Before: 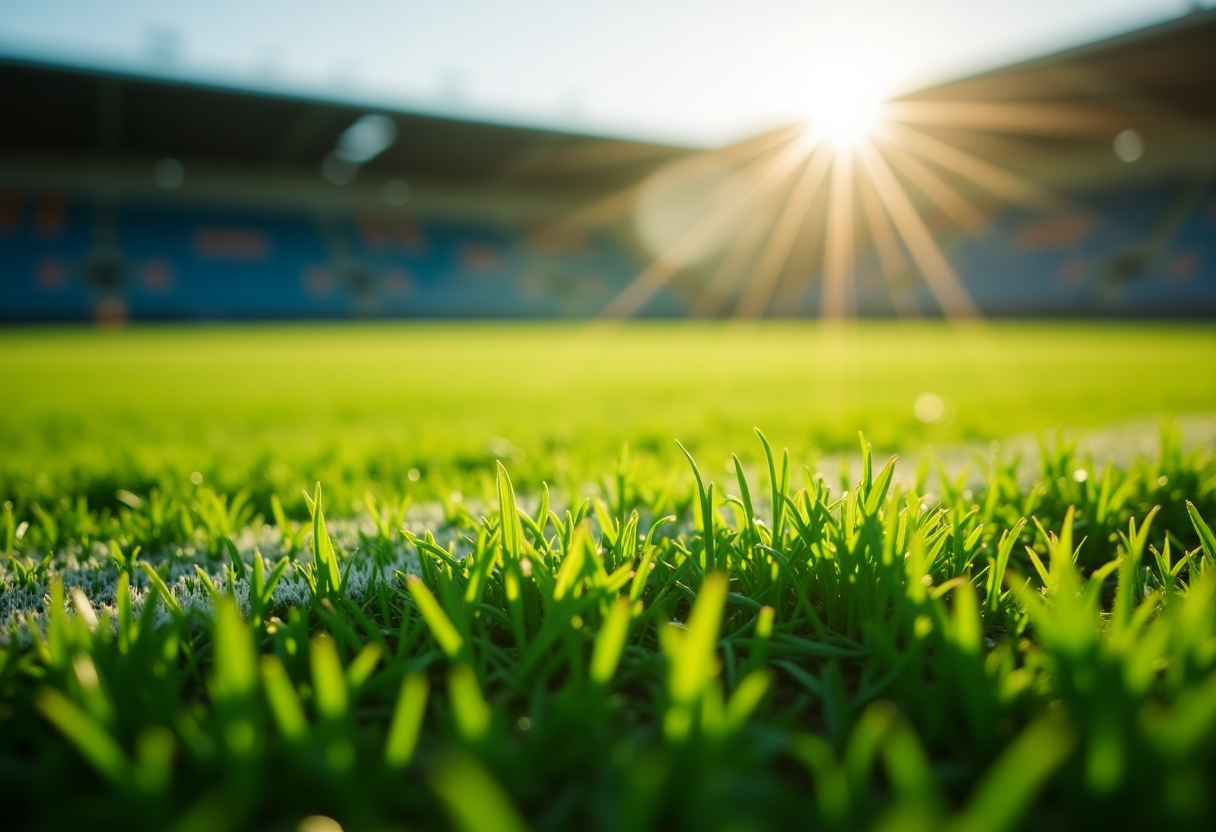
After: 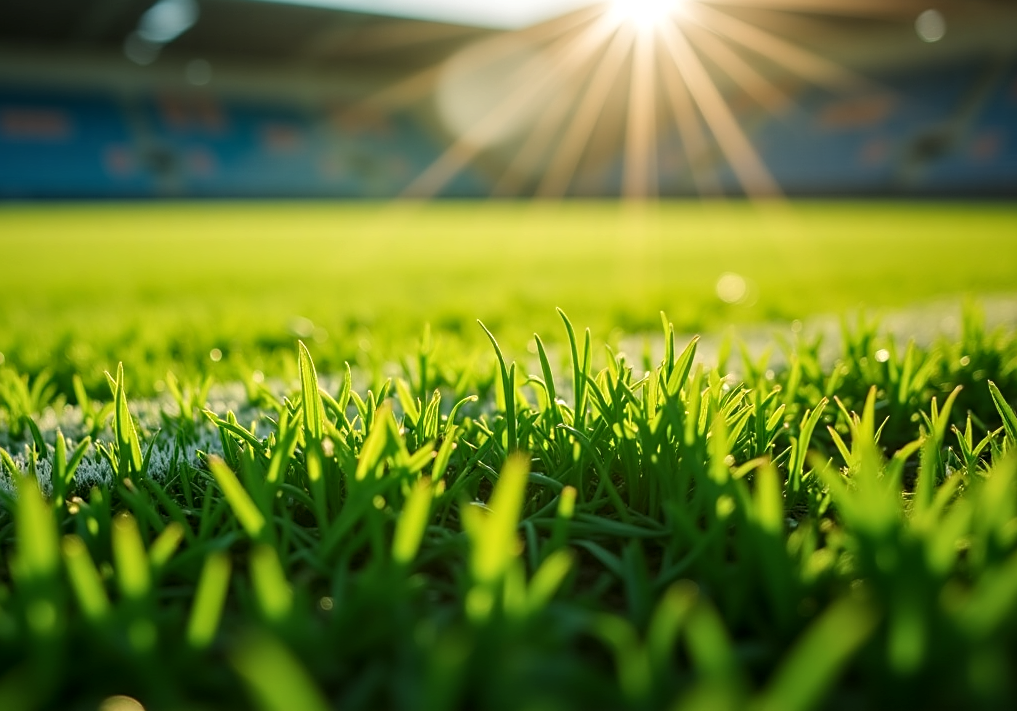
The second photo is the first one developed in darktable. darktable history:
sharpen: on, module defaults
local contrast: on, module defaults
crop: left 16.313%, top 14.524%
